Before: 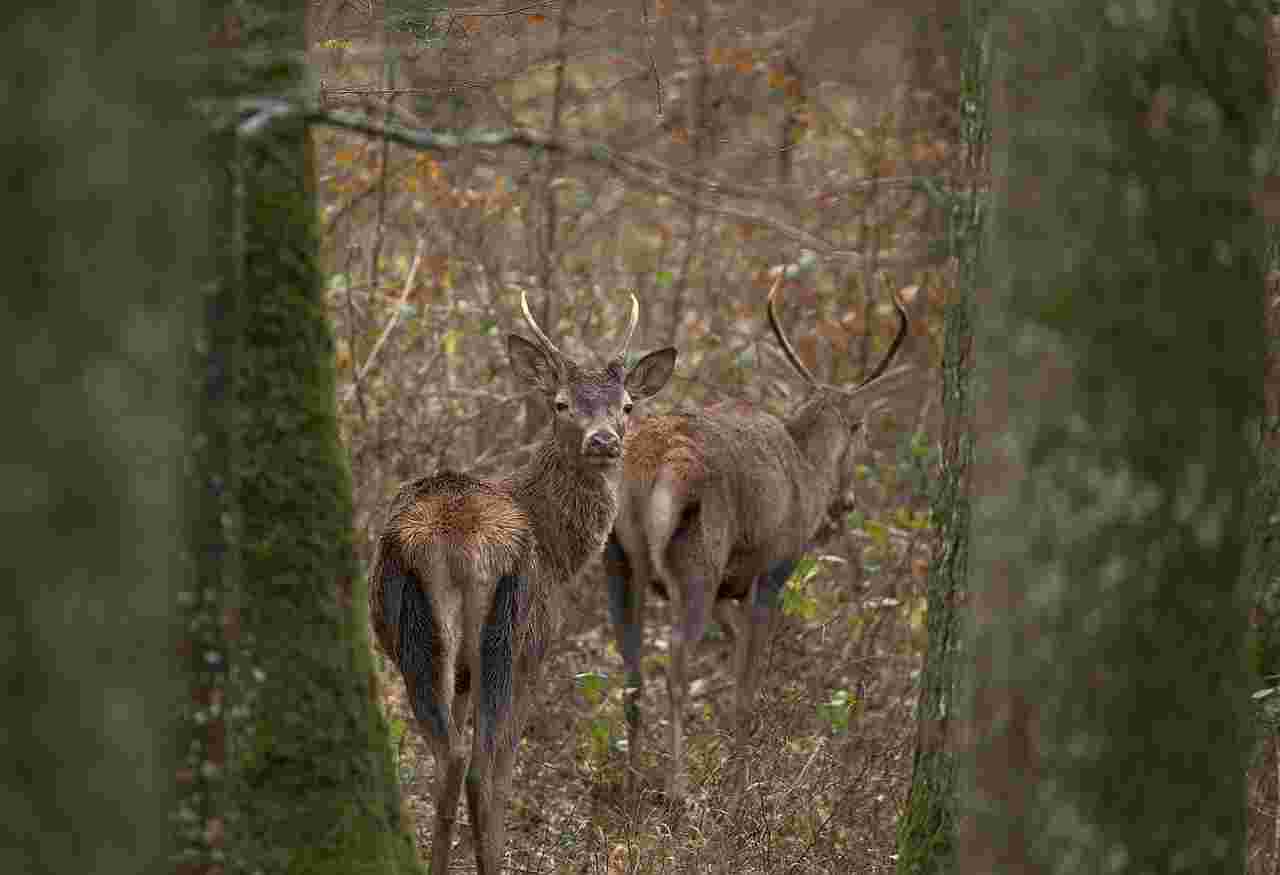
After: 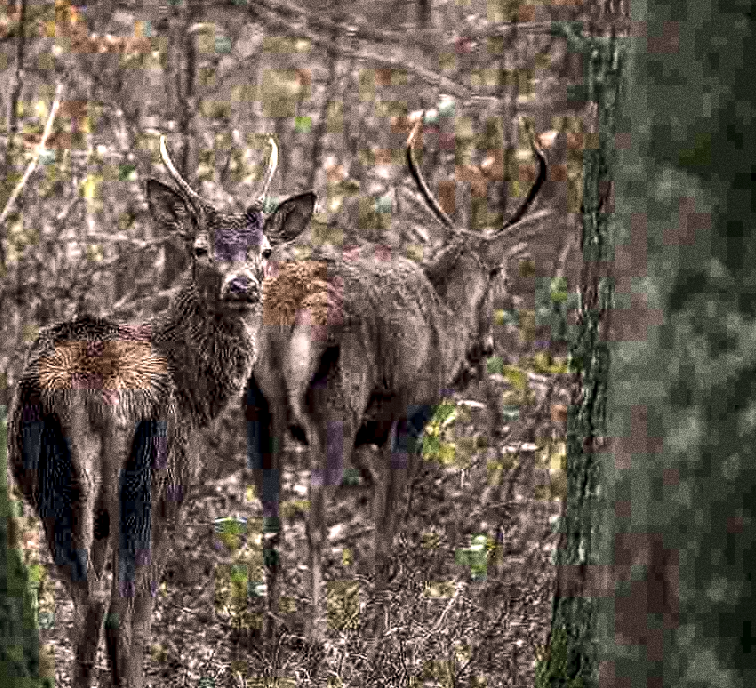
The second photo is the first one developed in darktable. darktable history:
crop and rotate: left 28.256%, top 17.734%, right 12.656%, bottom 3.573%
grain: coarseness 10.62 ISO, strength 55.56%
tone equalizer: -8 EV -0.75 EV, -7 EV -0.7 EV, -6 EV -0.6 EV, -5 EV -0.4 EV, -3 EV 0.4 EV, -2 EV 0.6 EV, -1 EV 0.7 EV, +0 EV 0.75 EV, edges refinement/feathering 500, mask exposure compensation -1.57 EV, preserve details no
color calibration: illuminant as shot in camera, x 0.358, y 0.373, temperature 4628.91 K
color balance rgb: shadows lift › hue 87.51°, highlights gain › chroma 1.62%, highlights gain › hue 55.1°, global offset › chroma 0.06%, global offset › hue 253.66°, linear chroma grading › global chroma 0.5%
local contrast: detail 160%
contrast brightness saturation: saturation -0.05
